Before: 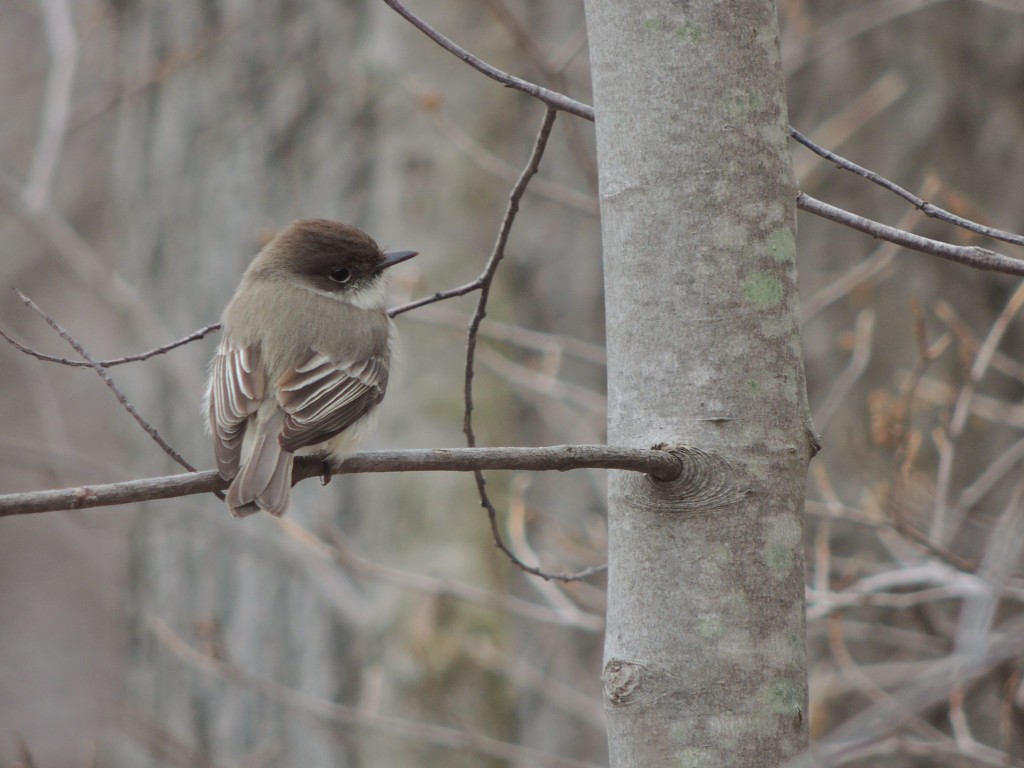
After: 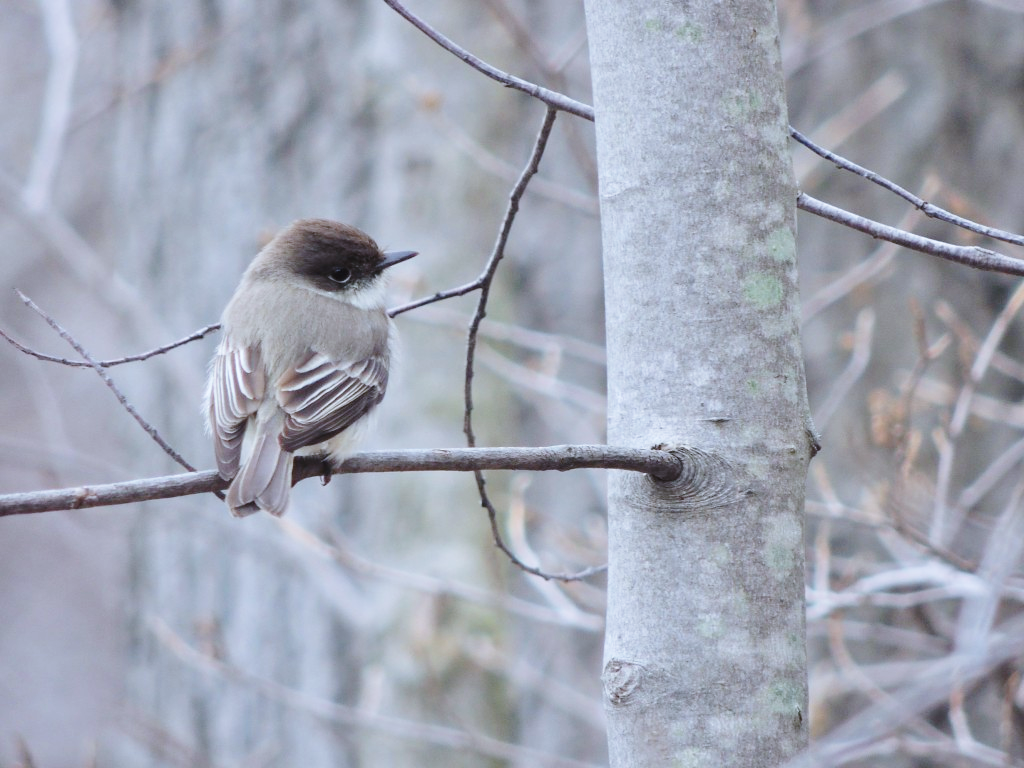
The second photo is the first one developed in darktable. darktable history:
base curve: curves: ch0 [(0, 0) (0.028, 0.03) (0.121, 0.232) (0.46, 0.748) (0.859, 0.968) (1, 1)], preserve colors none
white balance: red 0.948, green 1.02, blue 1.176
